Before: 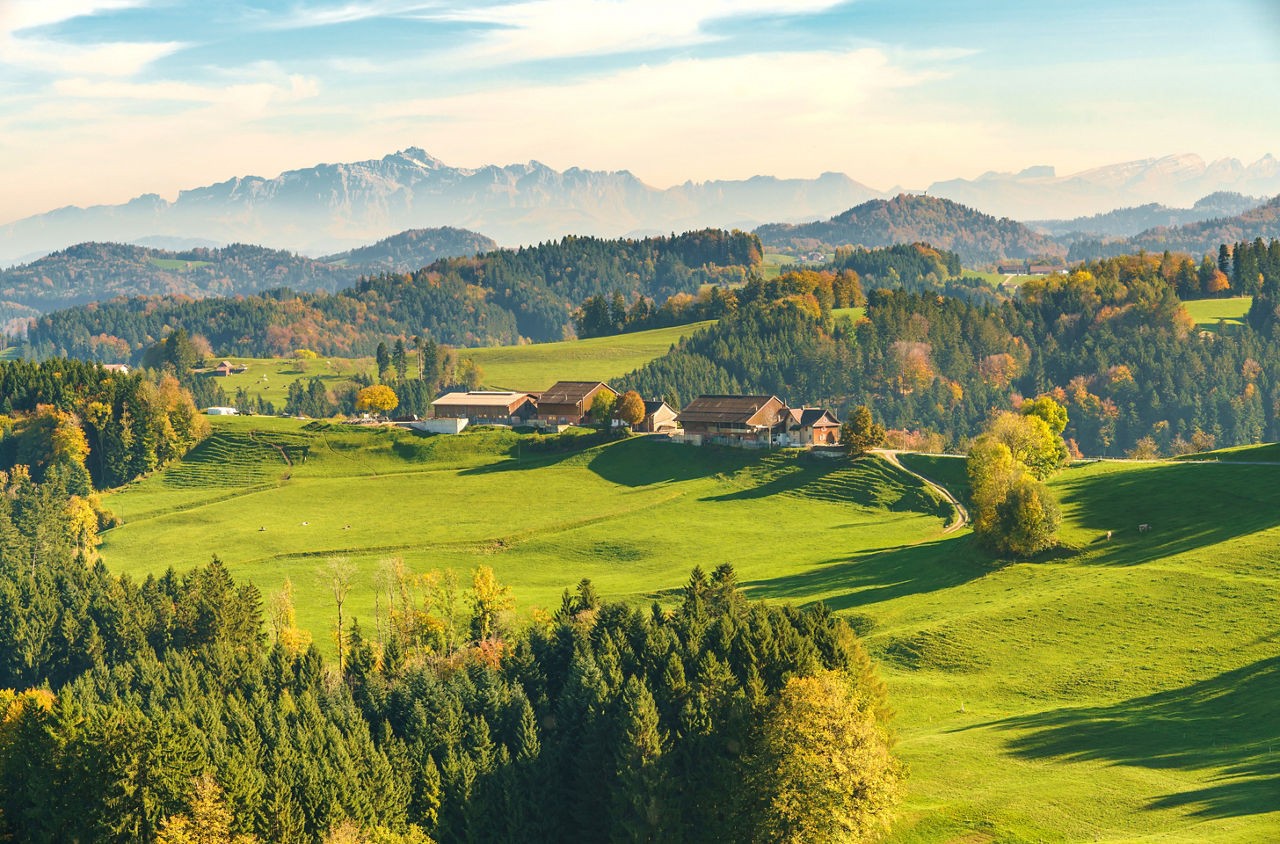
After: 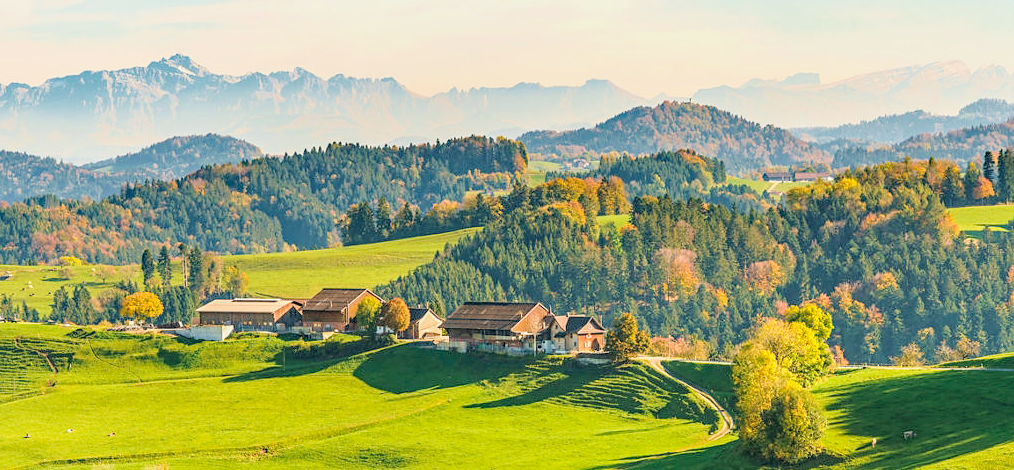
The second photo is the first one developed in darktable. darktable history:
crop: left 18.4%, top 11.121%, right 2.346%, bottom 33.076%
exposure: black level correction 0, exposure 0.499 EV, compensate highlight preservation false
filmic rgb: black relative exposure -7.87 EV, white relative exposure 4.1 EV, hardness 4.08, latitude 51.28%, contrast 1.014, shadows ↔ highlights balance 5.08%
local contrast: on, module defaults
contrast brightness saturation: contrast 0.031, brightness 0.066, saturation 0.128
haze removal: strength 0.297, distance 0.253, compatibility mode true, adaptive false
sharpen: amount 0.215
